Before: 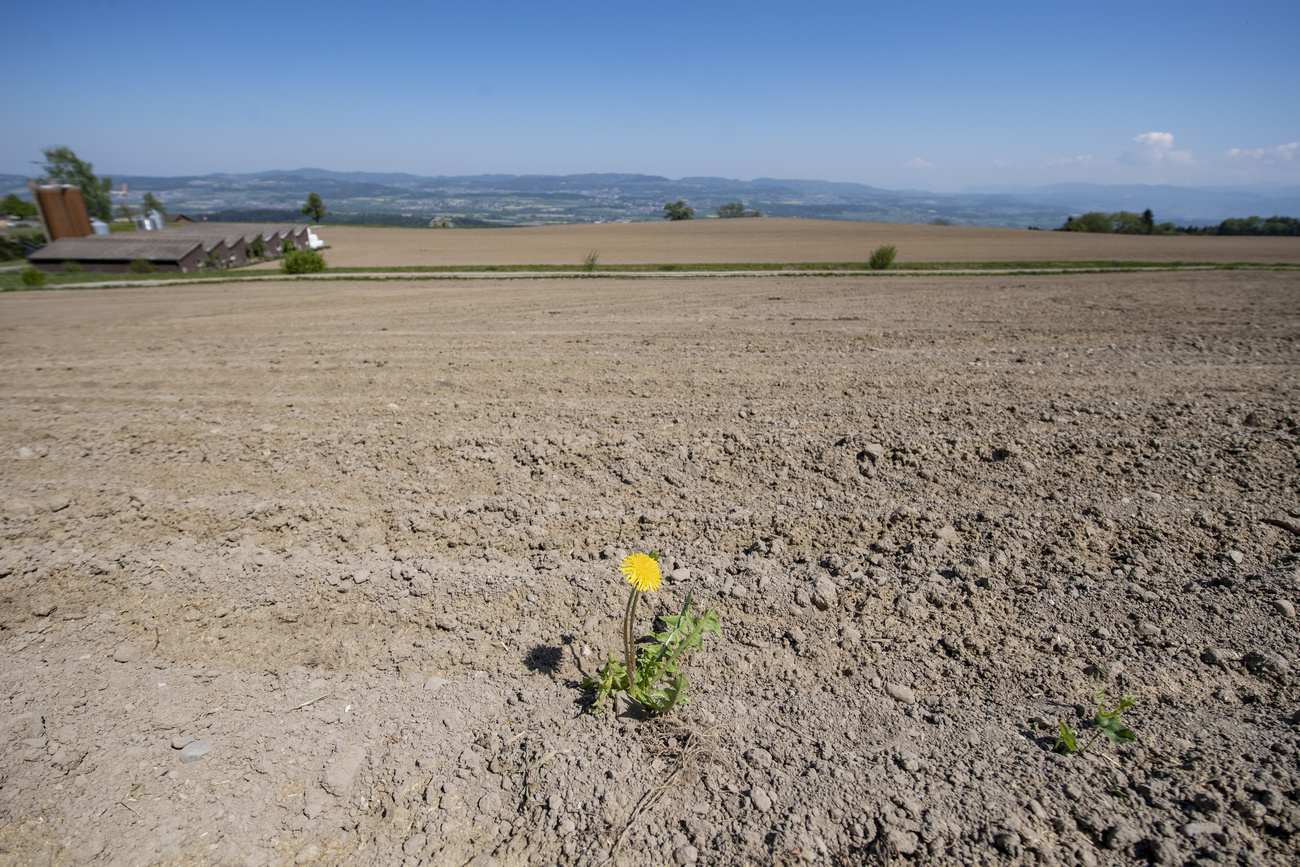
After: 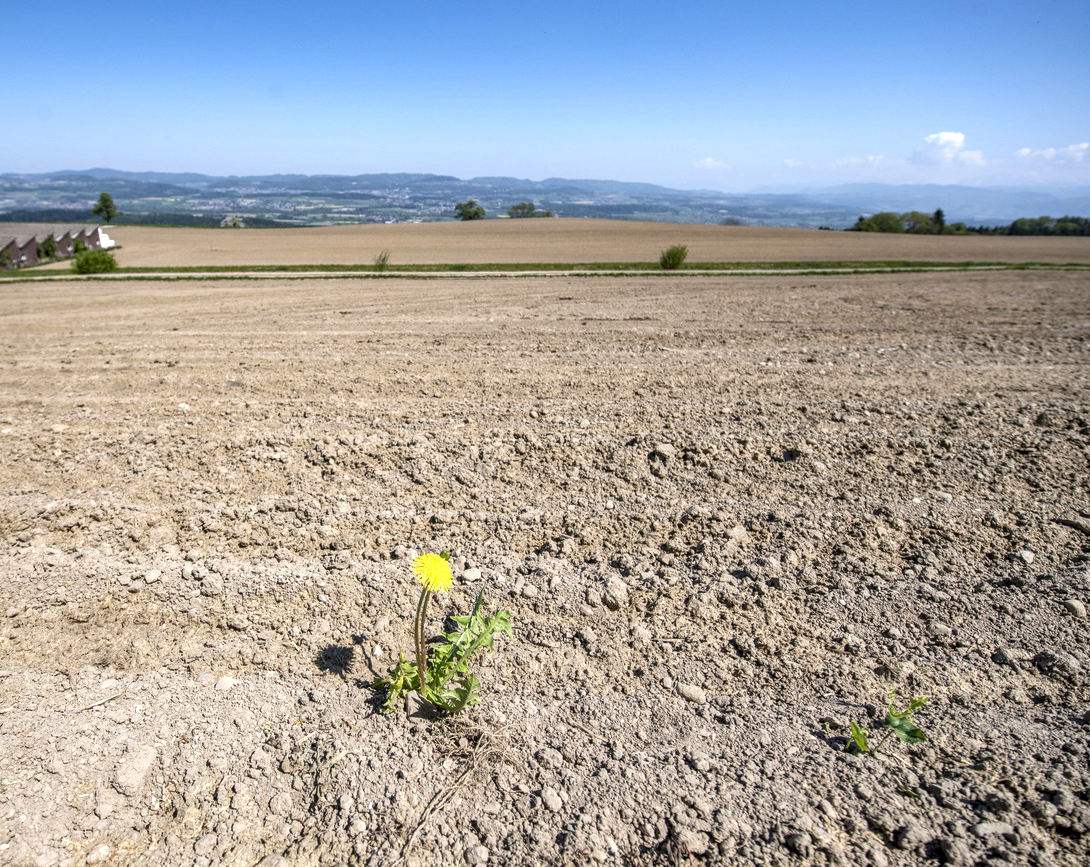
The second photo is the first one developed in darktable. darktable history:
crop: left 16.084%
shadows and highlights: shadows 47.51, highlights -41.03, soften with gaussian
exposure: exposure 0.749 EV, compensate highlight preservation false
local contrast: on, module defaults
